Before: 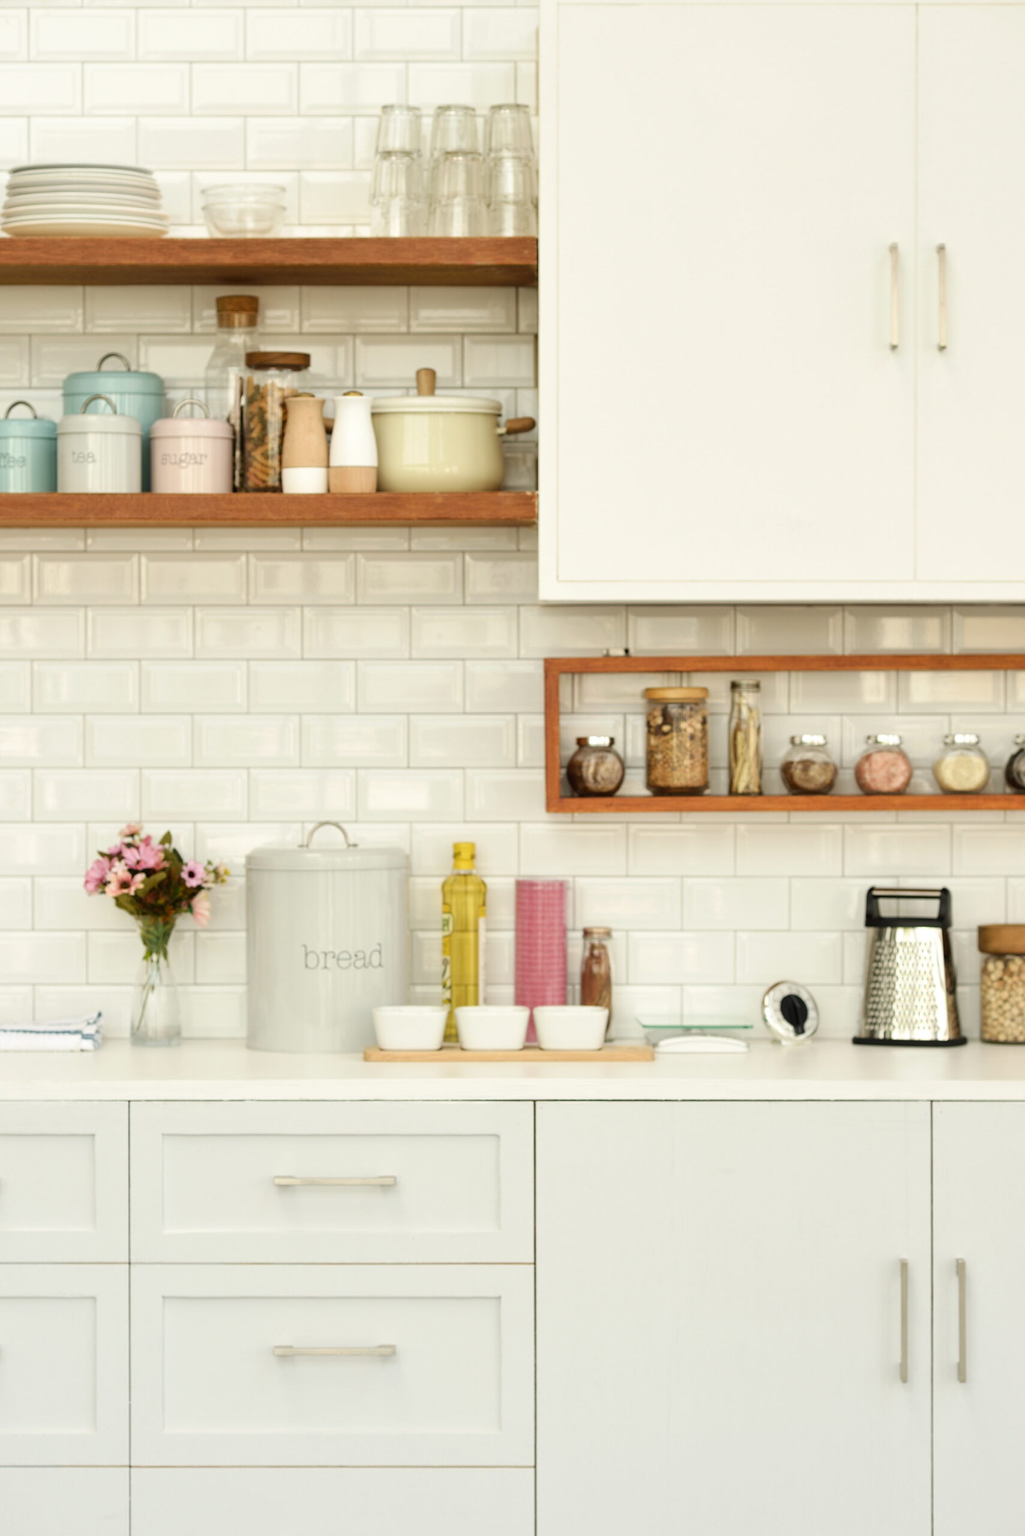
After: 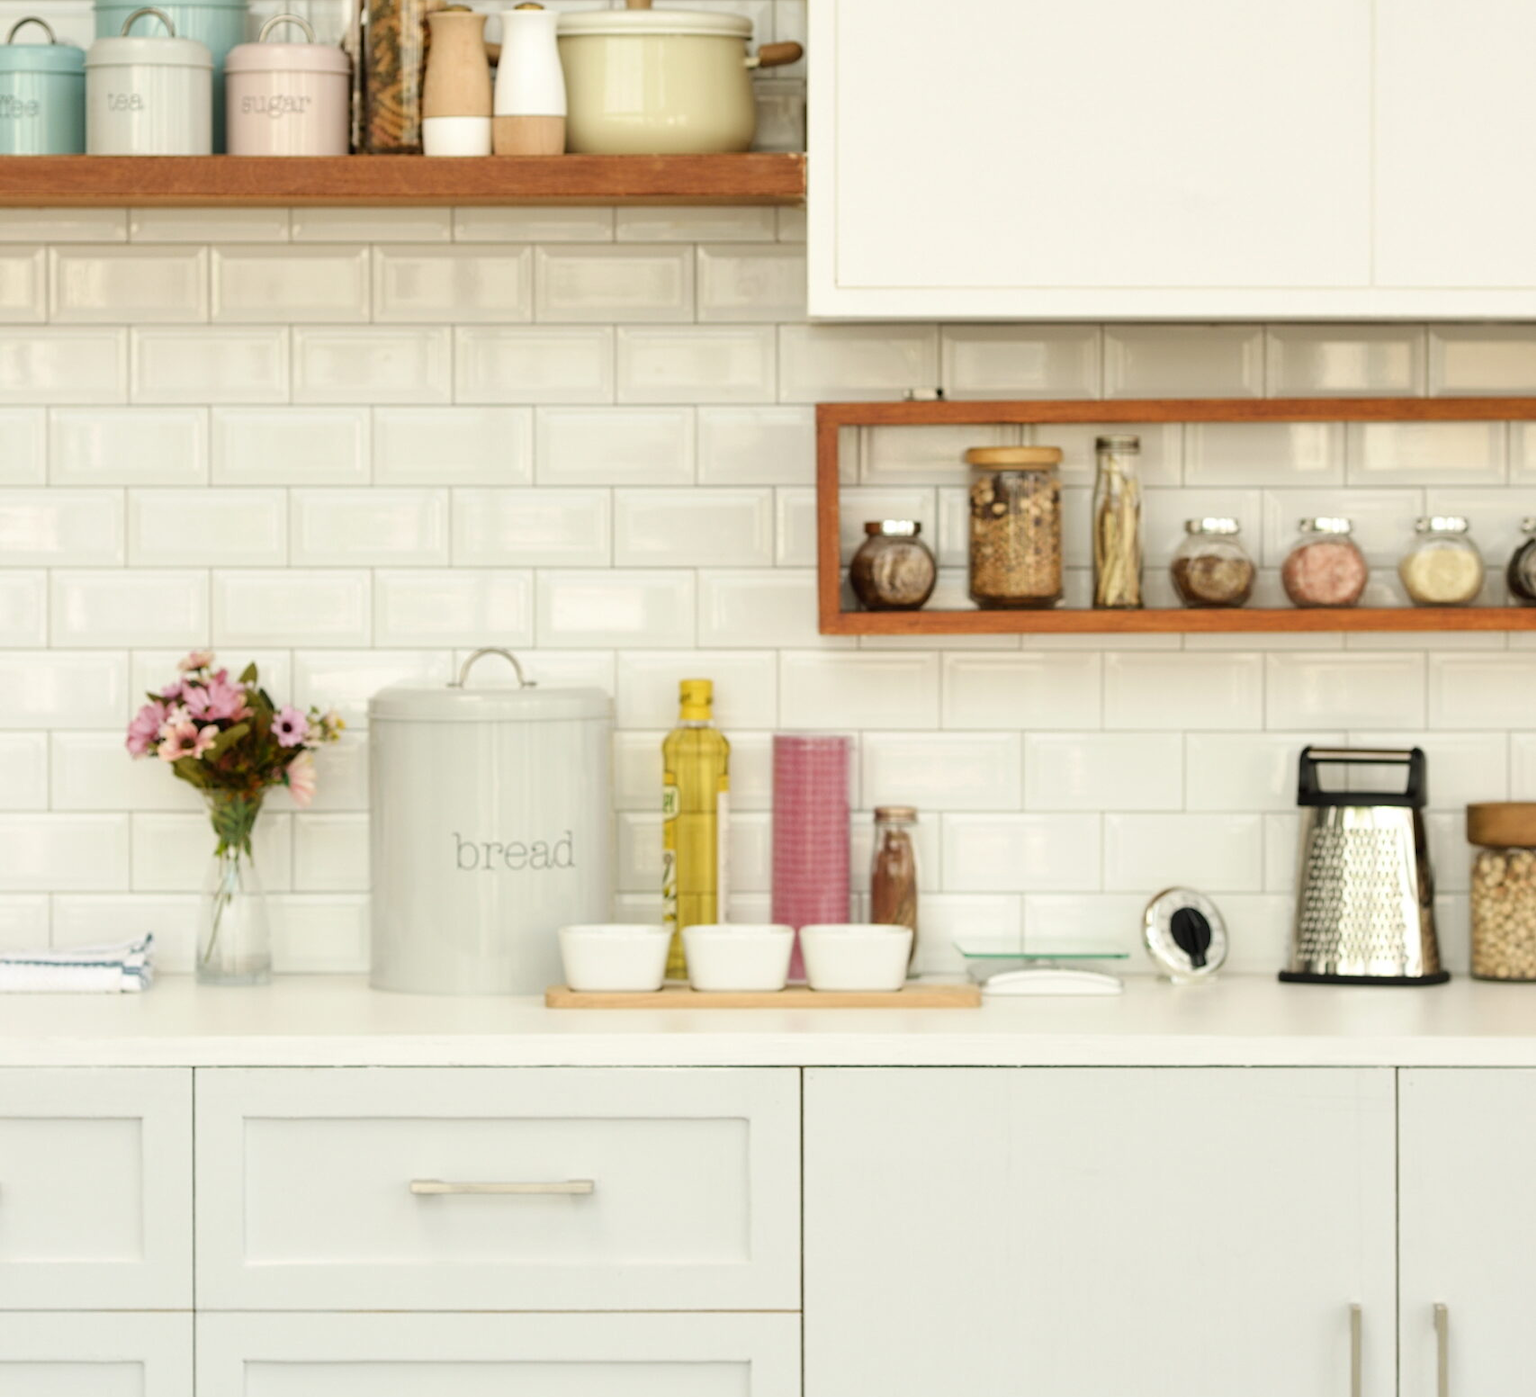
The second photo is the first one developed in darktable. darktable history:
crop and rotate: top 25.357%, bottom 13.942%
color zones: curves: ch0 [(0.068, 0.464) (0.25, 0.5) (0.48, 0.508) (0.75, 0.536) (0.886, 0.476) (0.967, 0.456)]; ch1 [(0.066, 0.456) (0.25, 0.5) (0.616, 0.508) (0.746, 0.56) (0.934, 0.444)]
